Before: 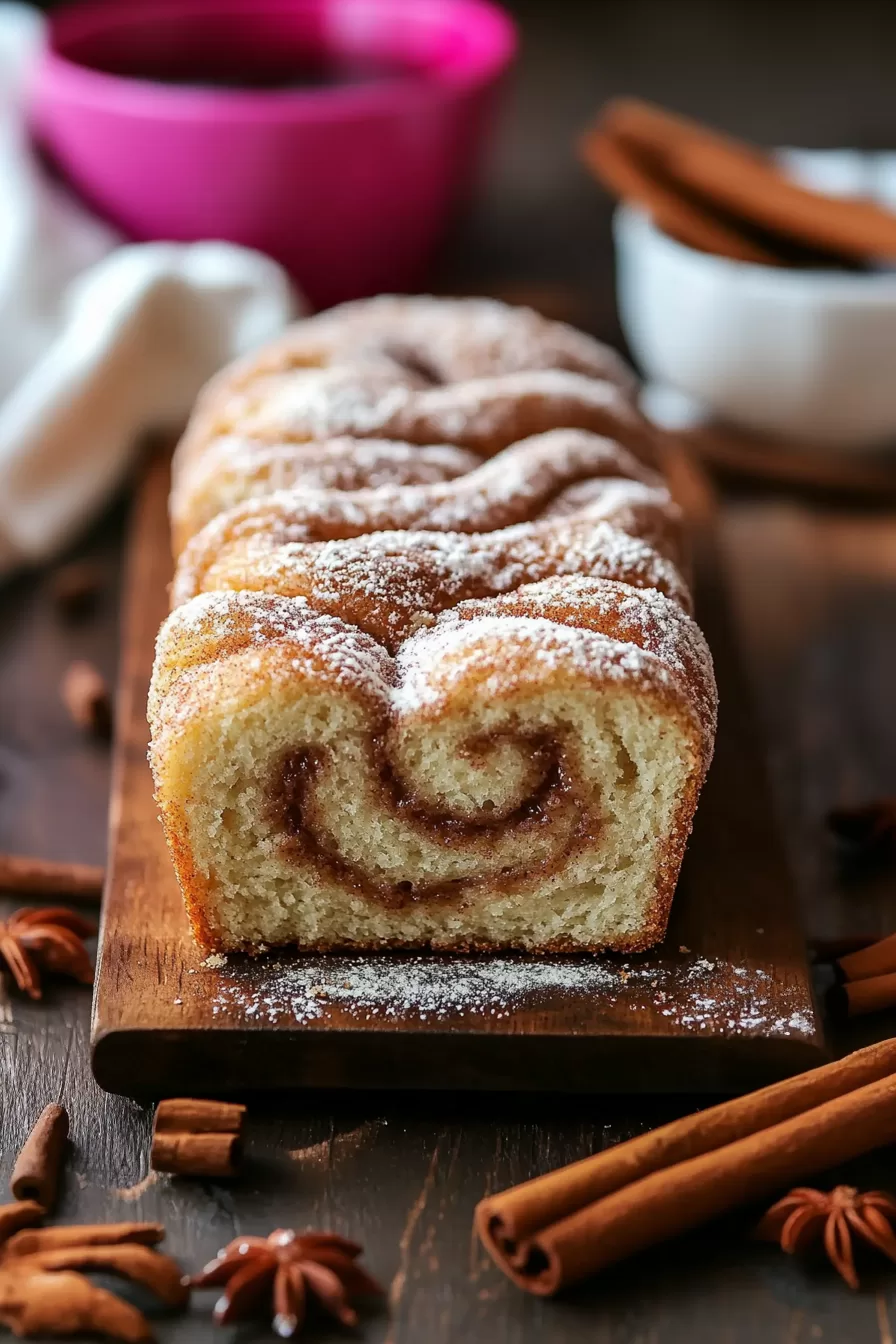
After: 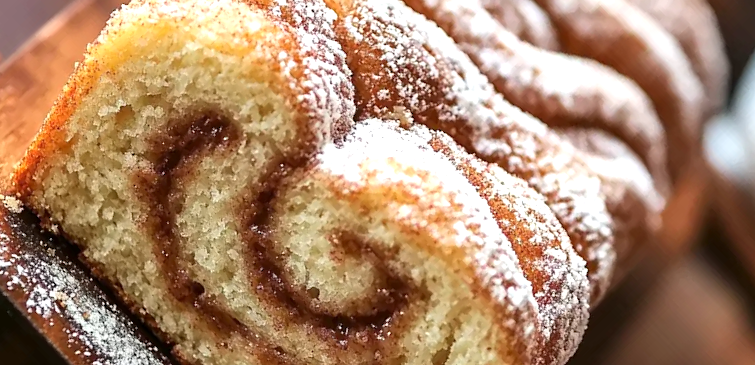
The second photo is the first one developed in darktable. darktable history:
crop and rotate: angle -46.13°, top 16.484%, right 1.004%, bottom 11.754%
exposure: exposure 0.609 EV, compensate highlight preservation false
